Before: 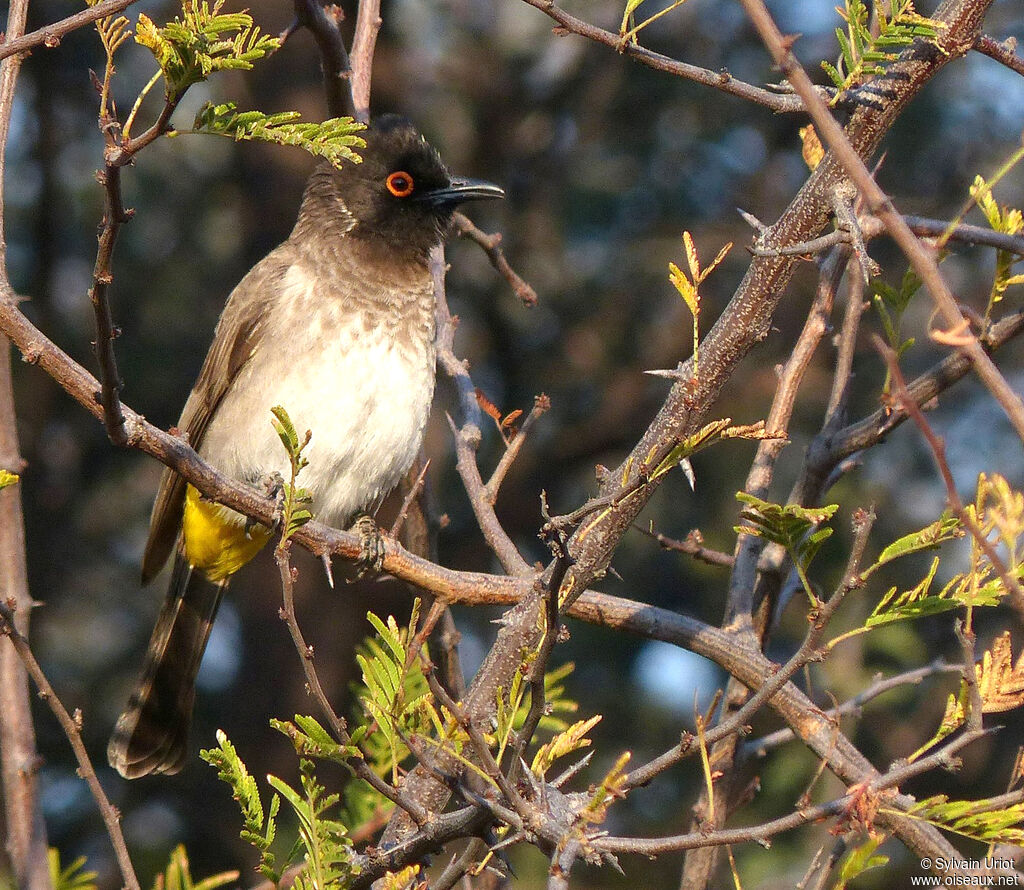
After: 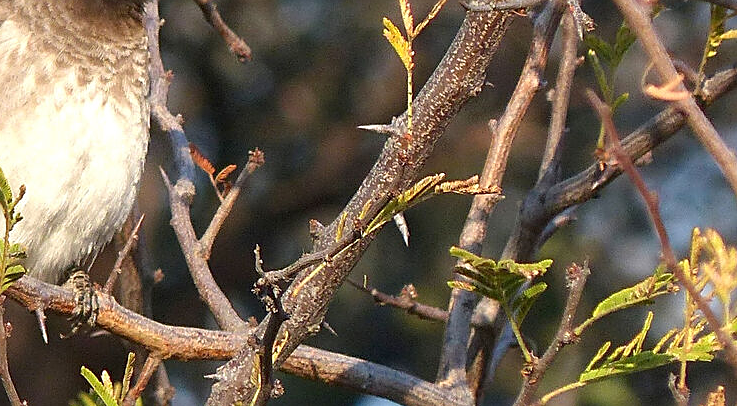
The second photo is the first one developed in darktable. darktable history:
crop and rotate: left 27.942%, top 27.529%, bottom 26.749%
sharpen: on, module defaults
